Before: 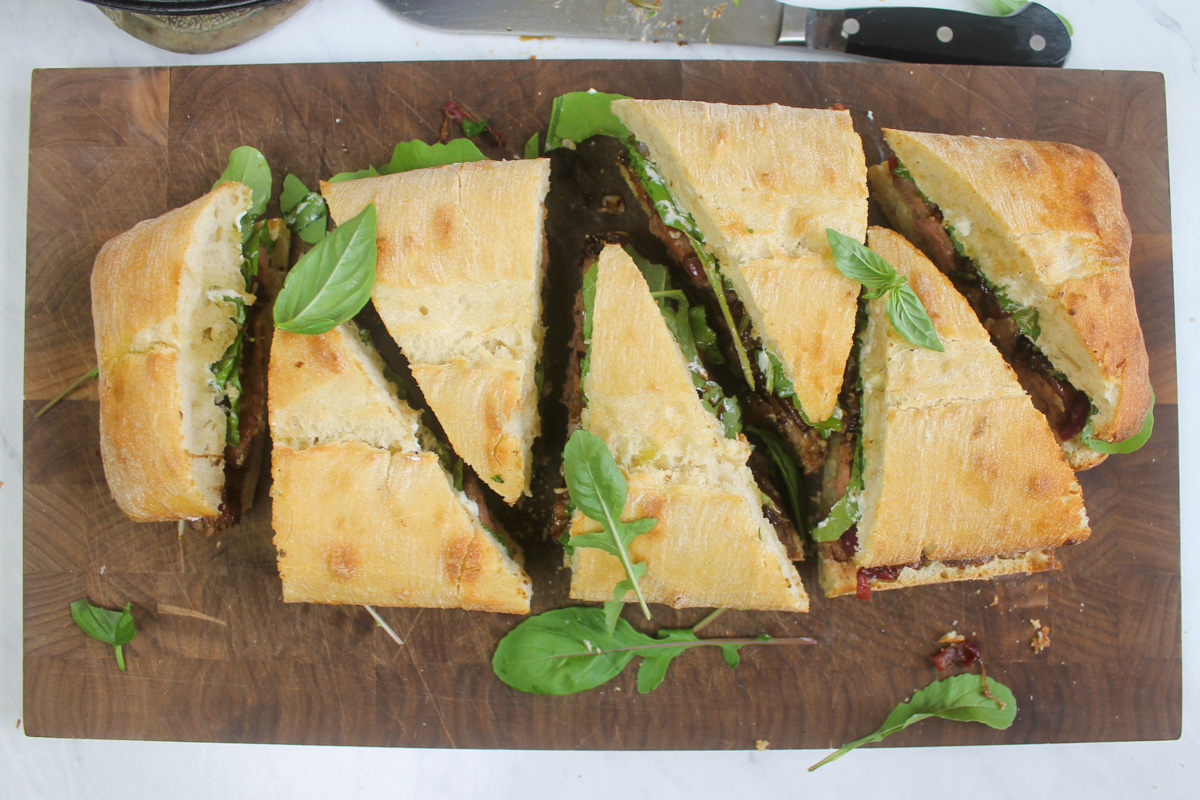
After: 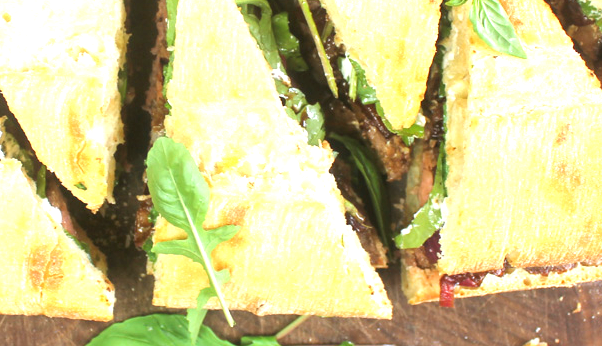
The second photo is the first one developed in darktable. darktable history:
crop: left 34.826%, top 36.698%, right 14.981%, bottom 20.025%
exposure: black level correction 0, exposure 1.279 EV, compensate exposure bias true, compensate highlight preservation false
